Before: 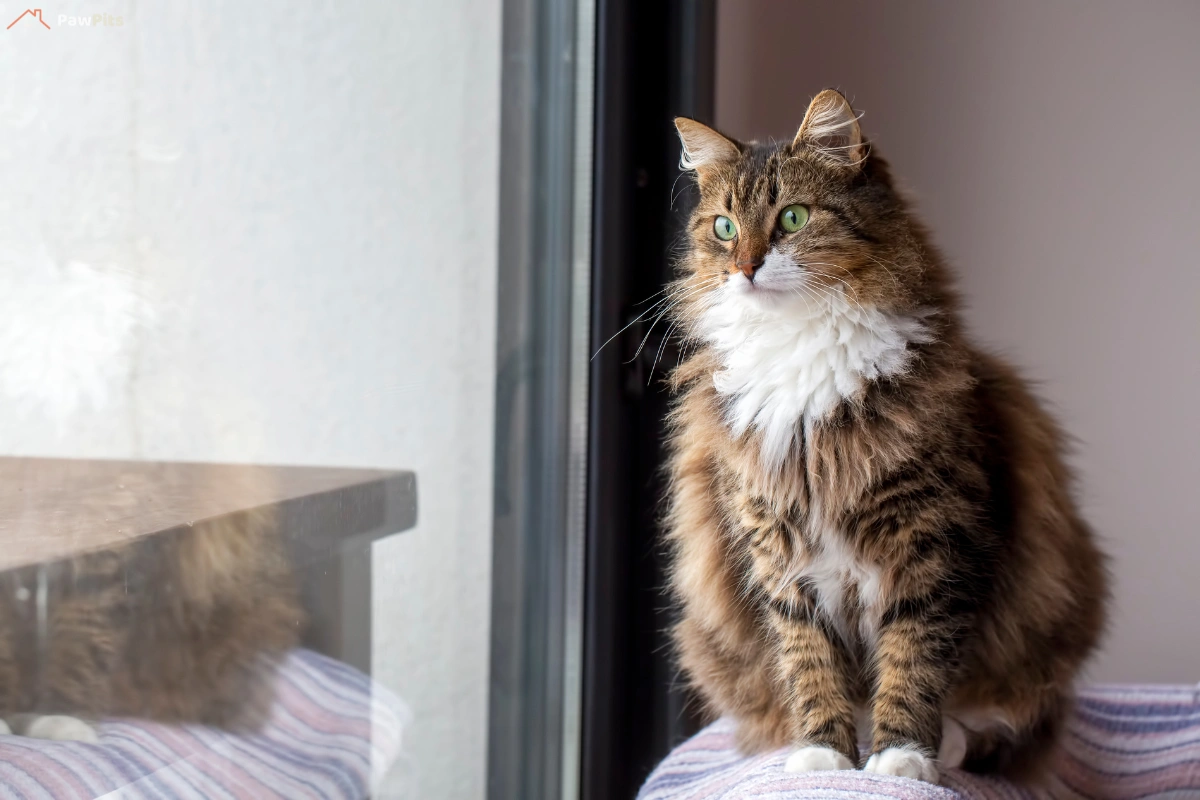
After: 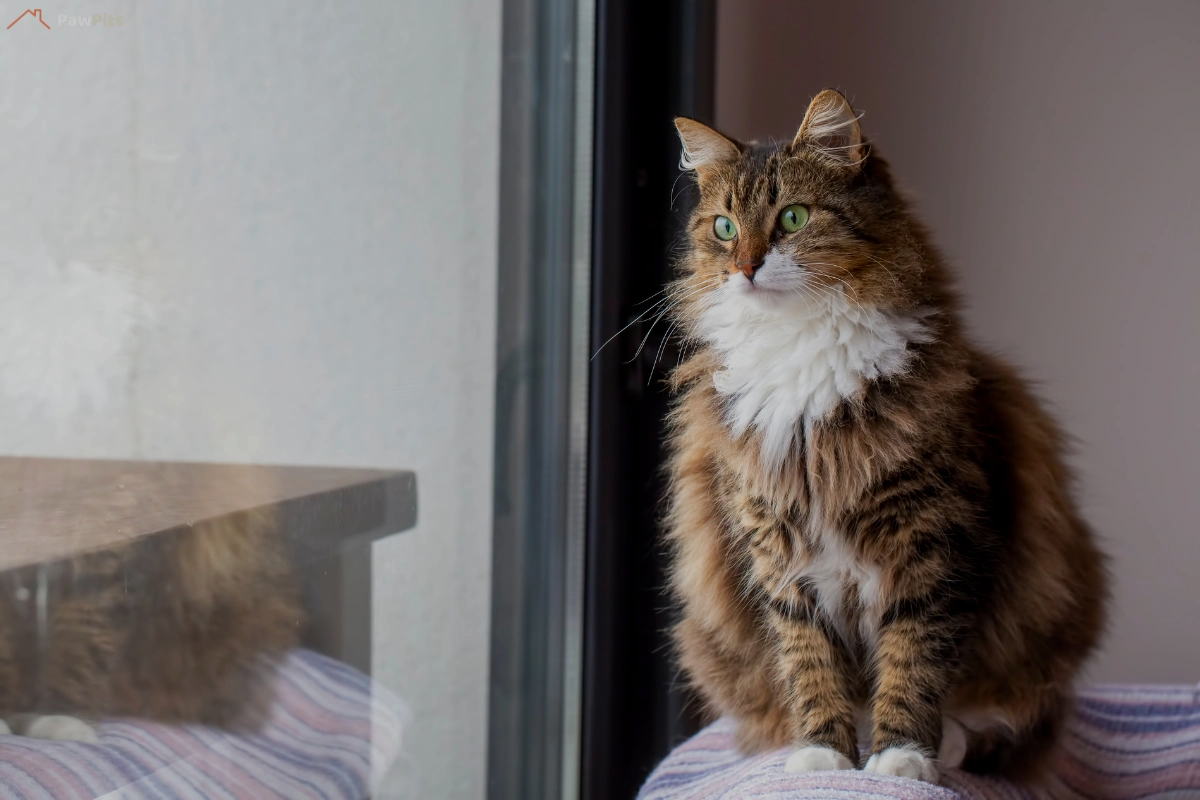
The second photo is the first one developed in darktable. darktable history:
exposure: black level correction 0, exposure -0.766 EV, compensate highlight preservation false
contrast brightness saturation: contrast 0.04, saturation 0.16
